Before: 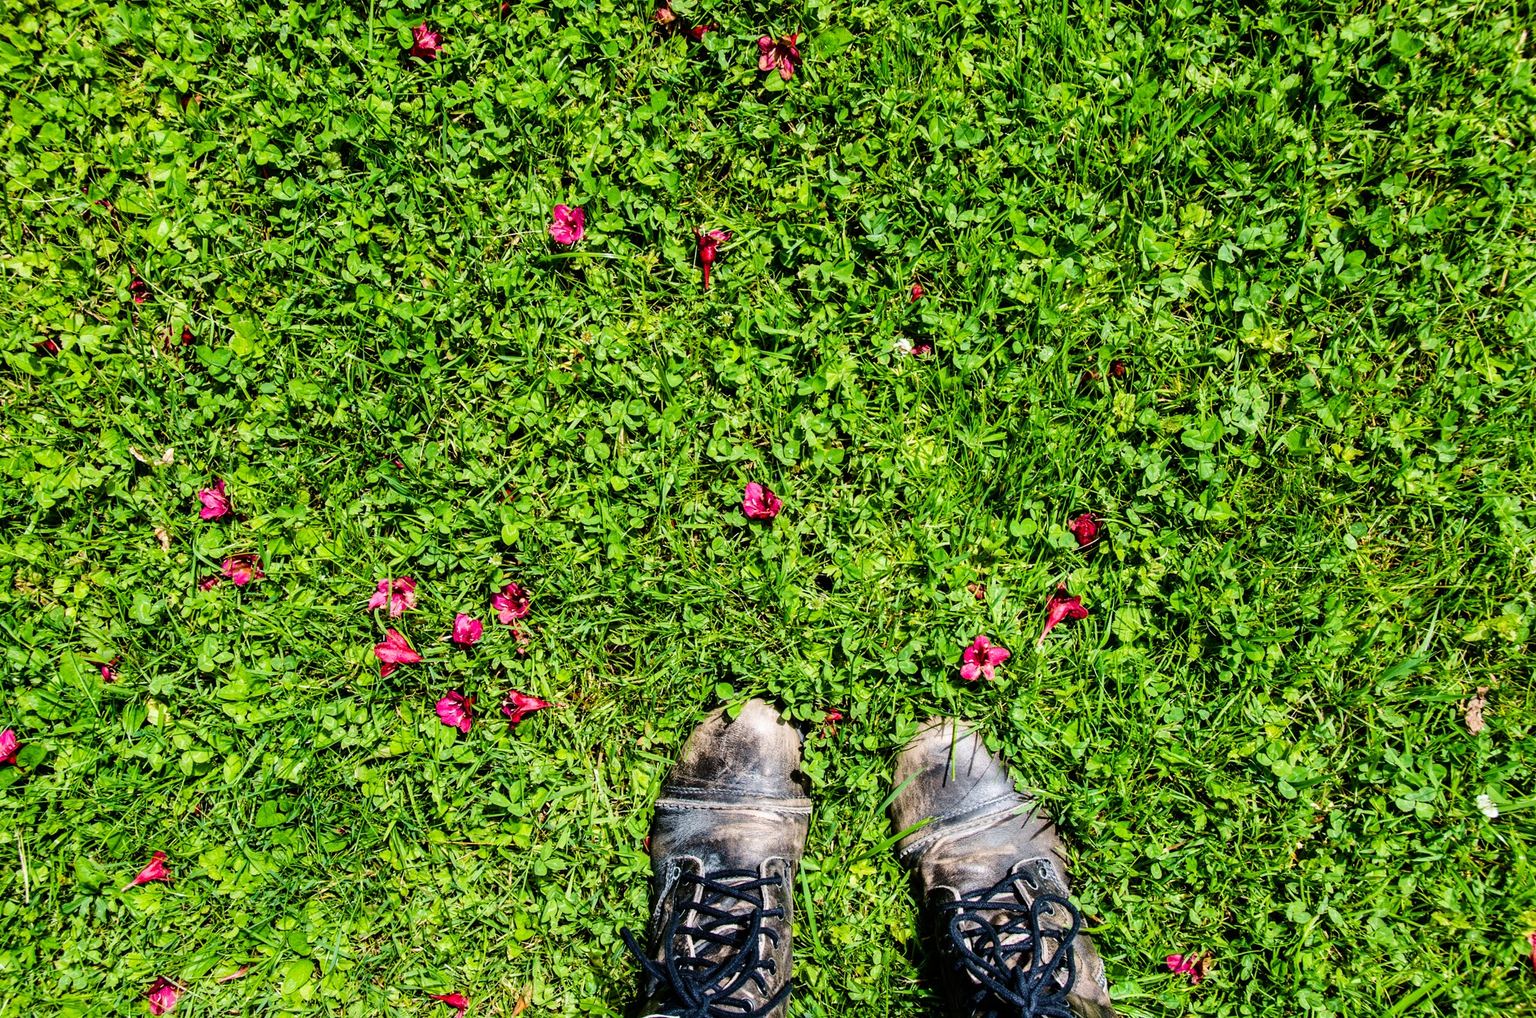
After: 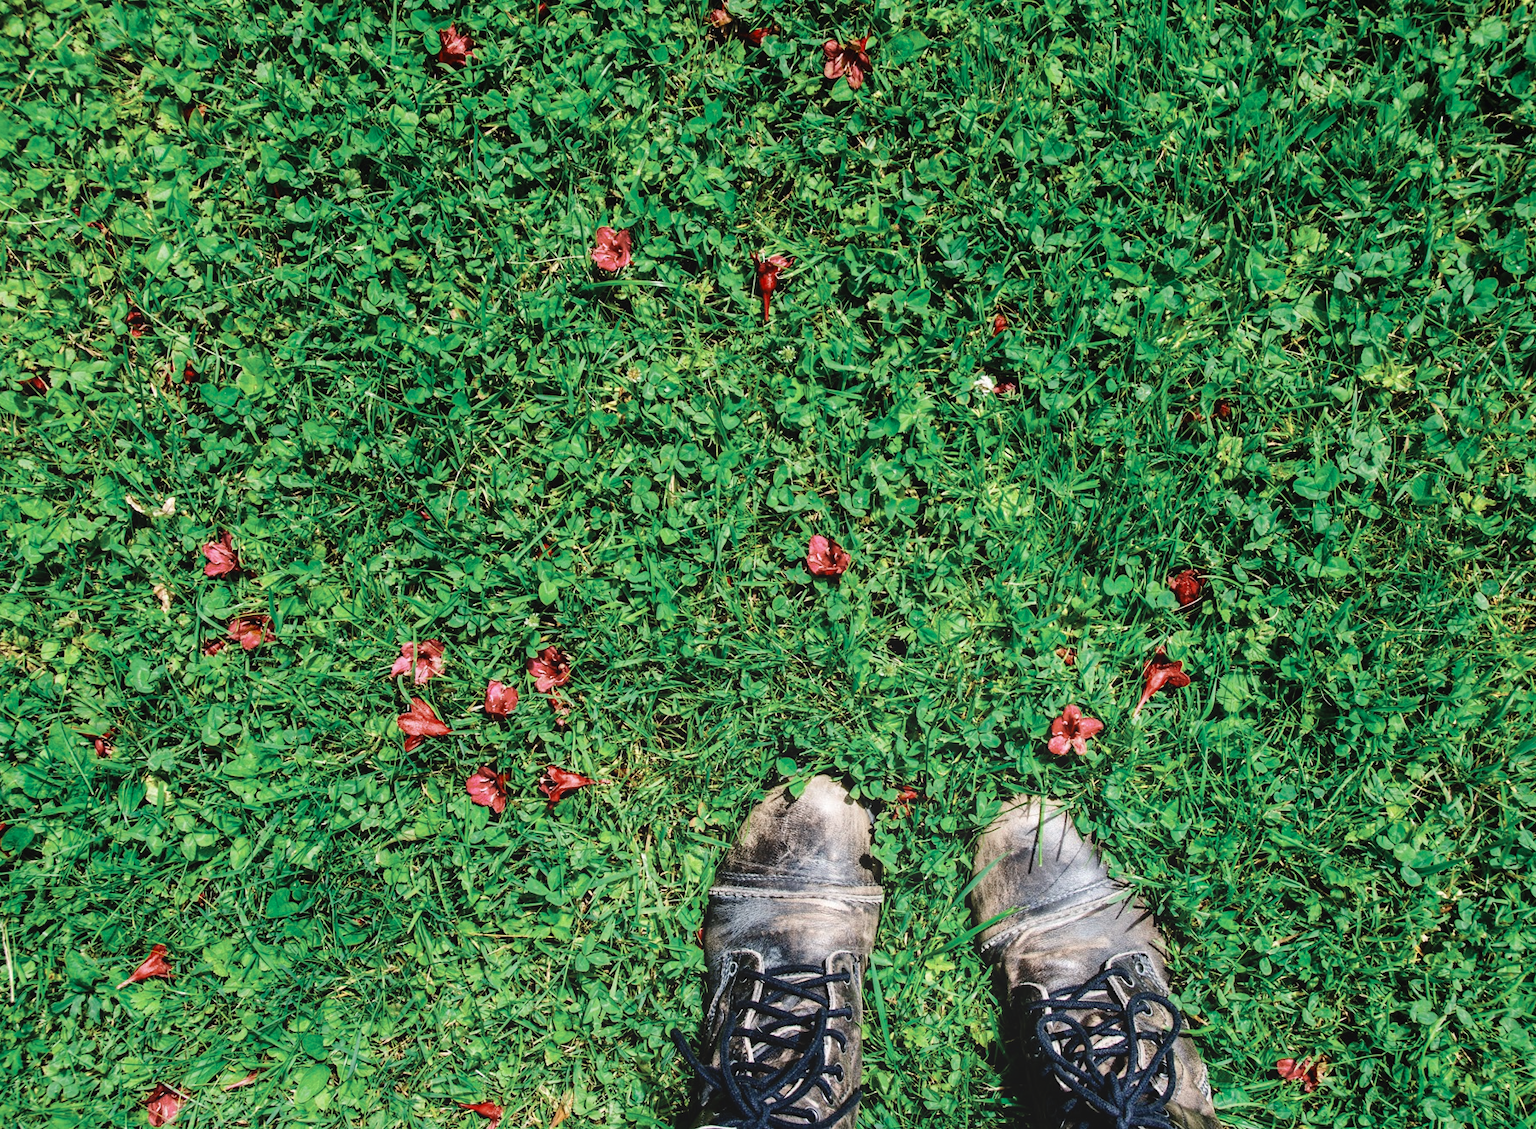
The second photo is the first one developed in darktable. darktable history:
crop and rotate: left 1.088%, right 8.807%
color zones: curves: ch0 [(0, 0.5) (0.125, 0.4) (0.25, 0.5) (0.375, 0.4) (0.5, 0.4) (0.625, 0.35) (0.75, 0.35) (0.875, 0.5)]; ch1 [(0, 0.35) (0.125, 0.45) (0.25, 0.35) (0.375, 0.35) (0.5, 0.35) (0.625, 0.35) (0.75, 0.45) (0.875, 0.35)]; ch2 [(0, 0.6) (0.125, 0.5) (0.25, 0.5) (0.375, 0.6) (0.5, 0.6) (0.625, 0.5) (0.75, 0.5) (0.875, 0.5)]
bloom: size 38%, threshold 95%, strength 30%
